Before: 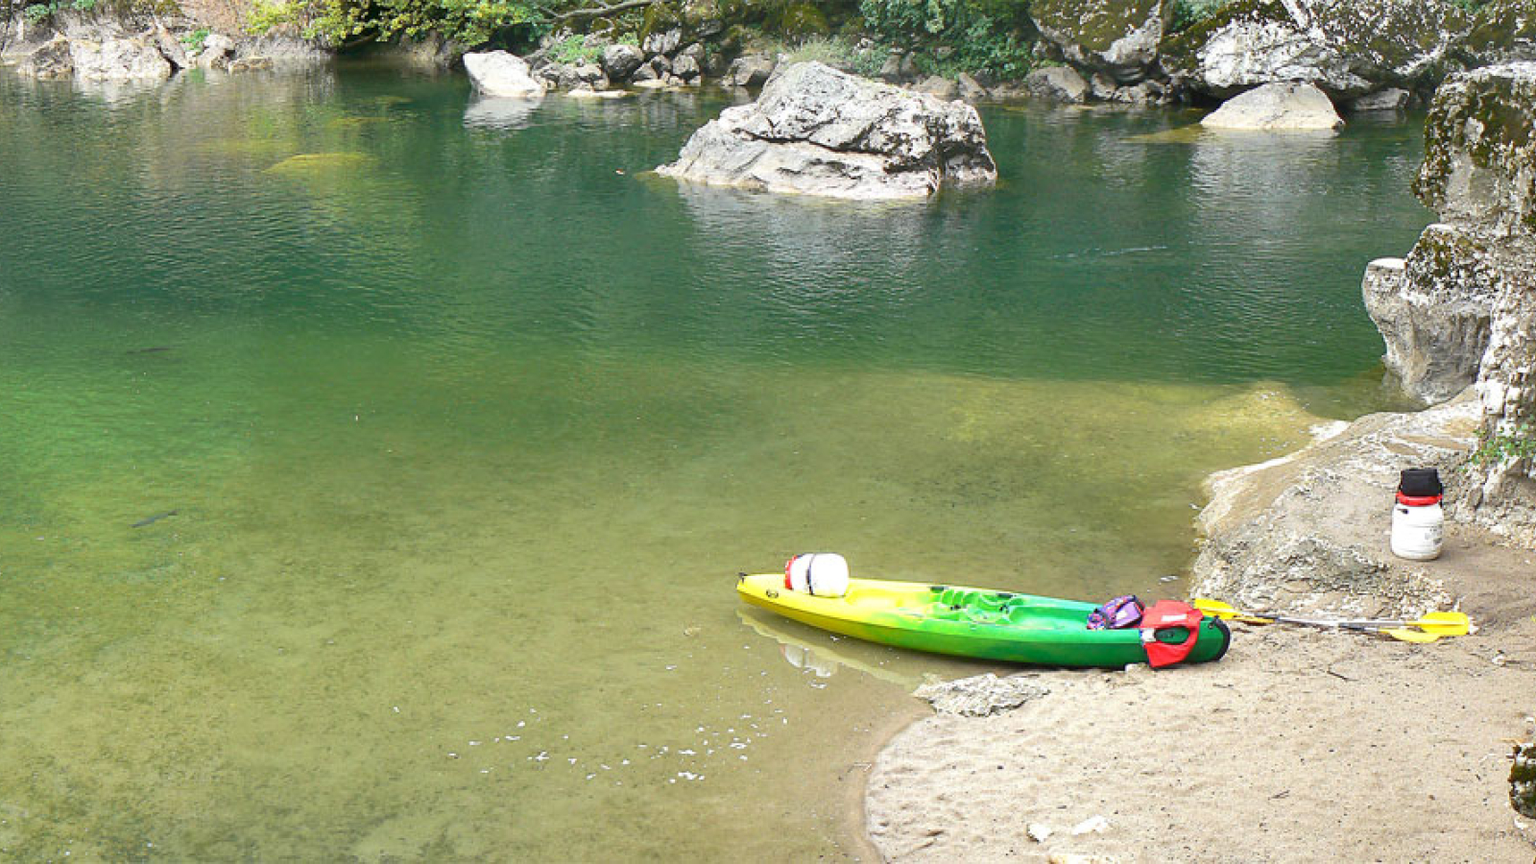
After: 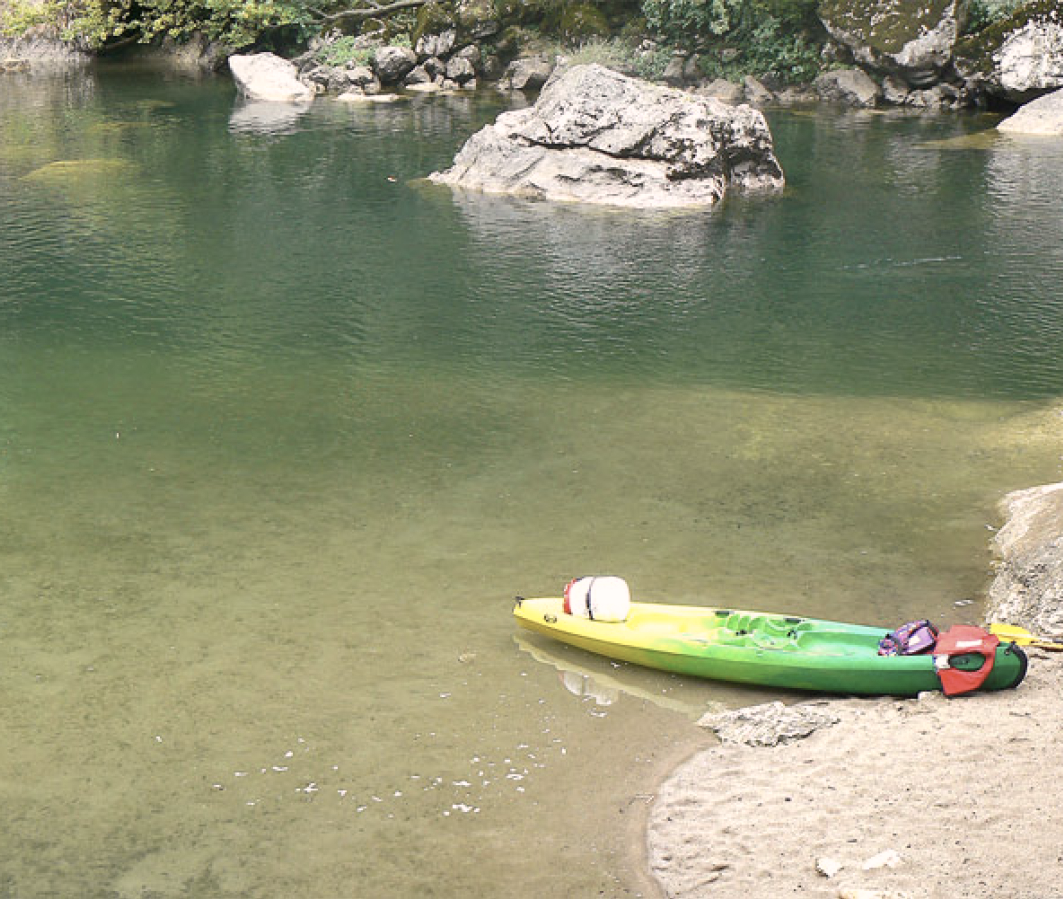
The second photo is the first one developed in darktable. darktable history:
color correction: highlights a* 5.58, highlights b* 5.16, saturation 0.658
crop and rotate: left 15.92%, right 17.597%
